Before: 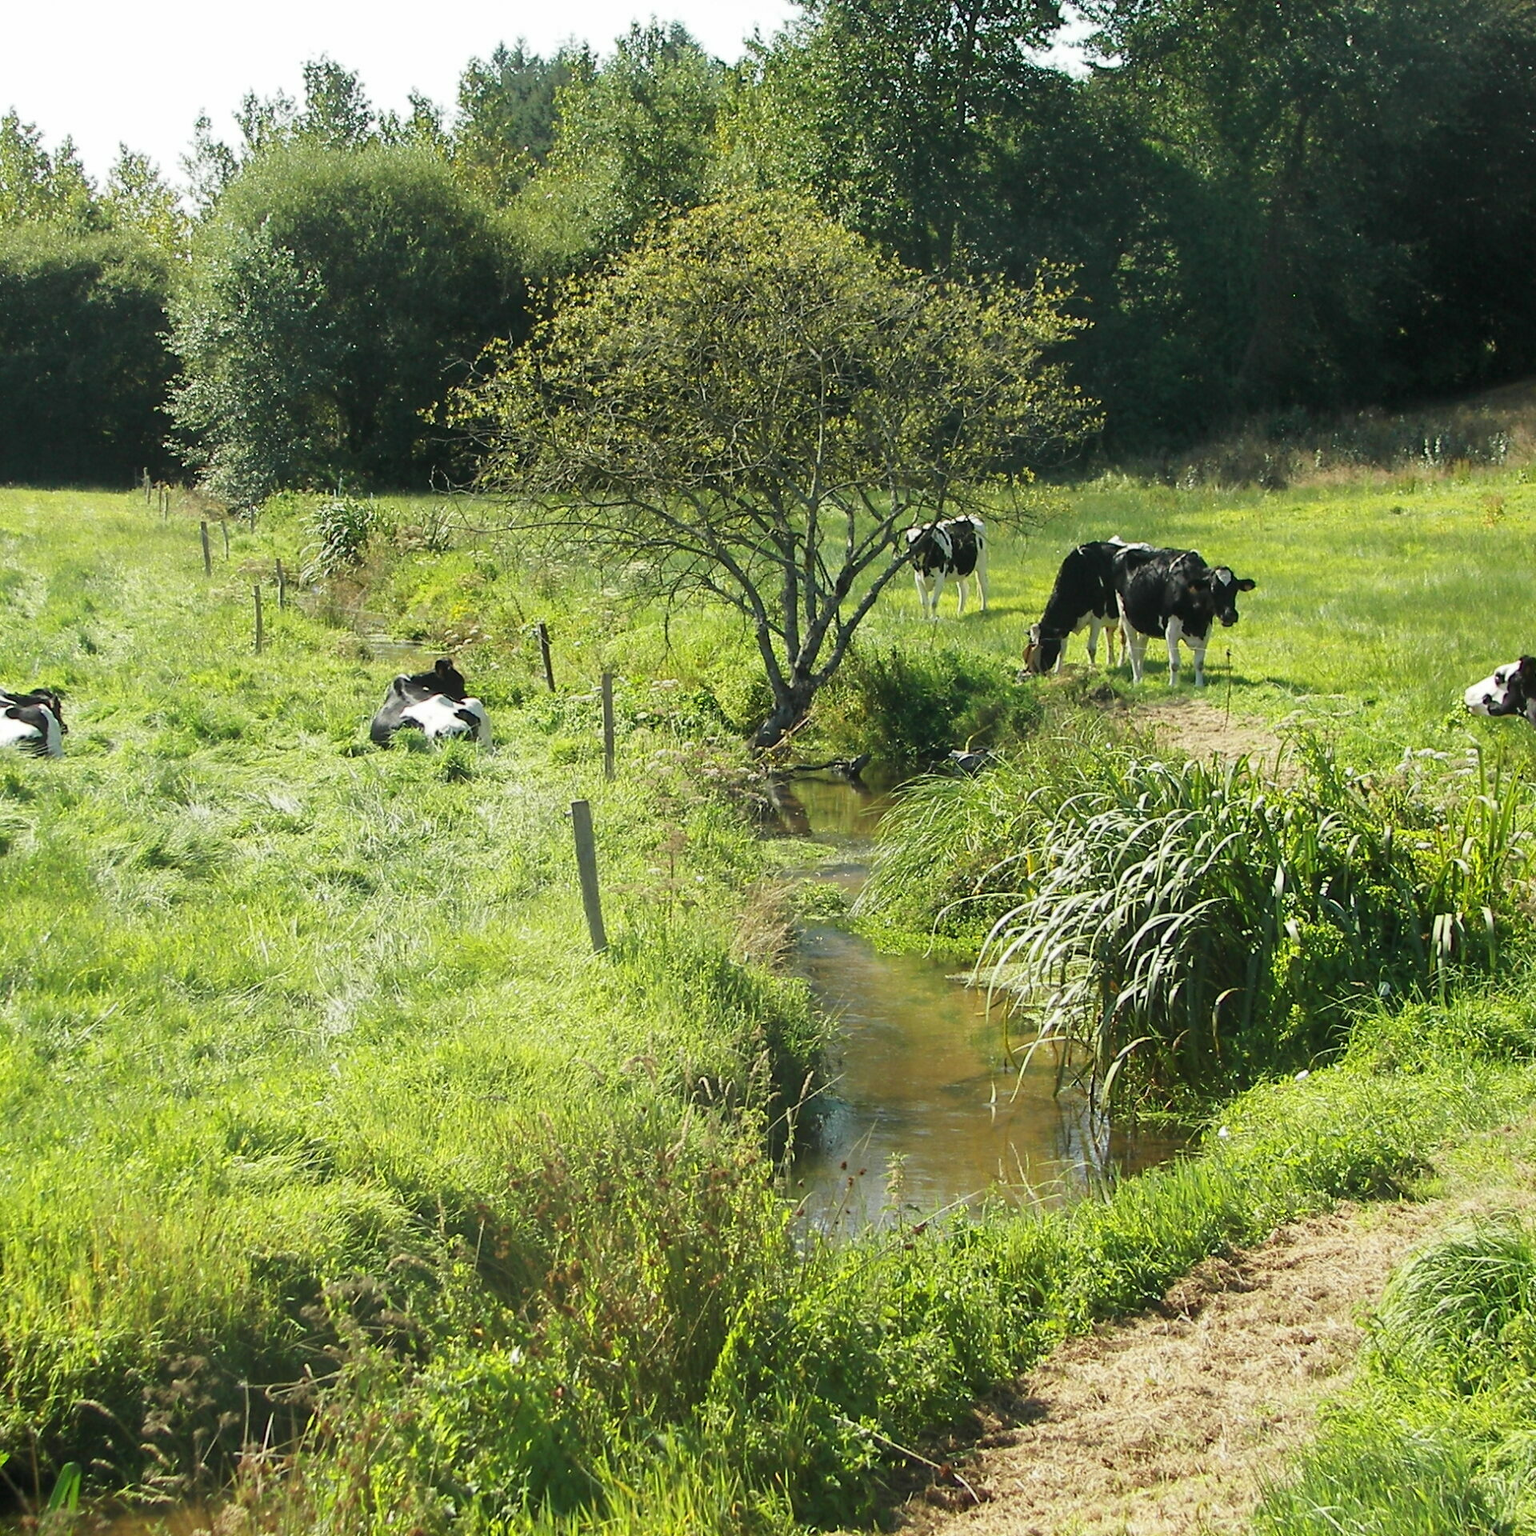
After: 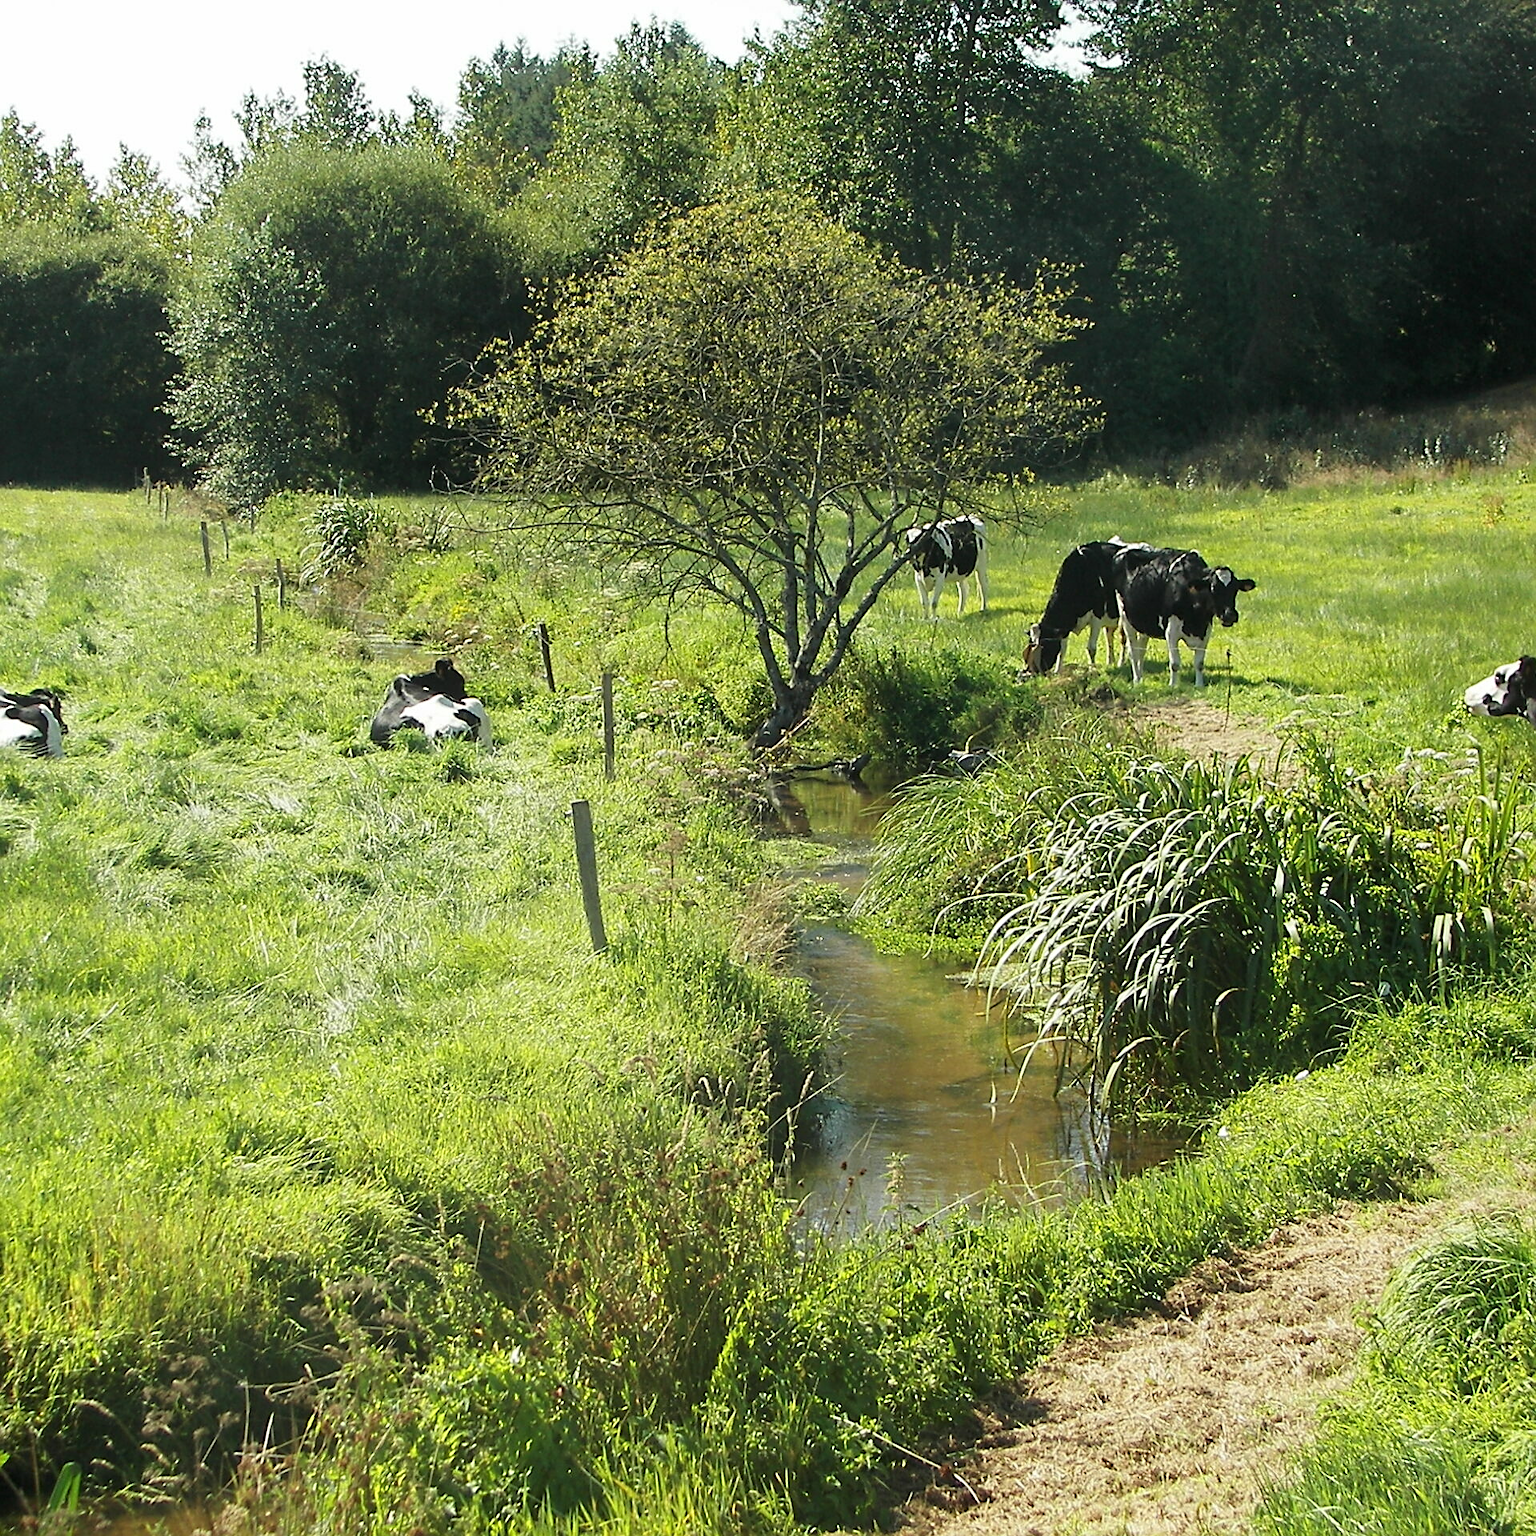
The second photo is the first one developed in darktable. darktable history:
levels: mode automatic, gray 50.8%
sharpen: on, module defaults
